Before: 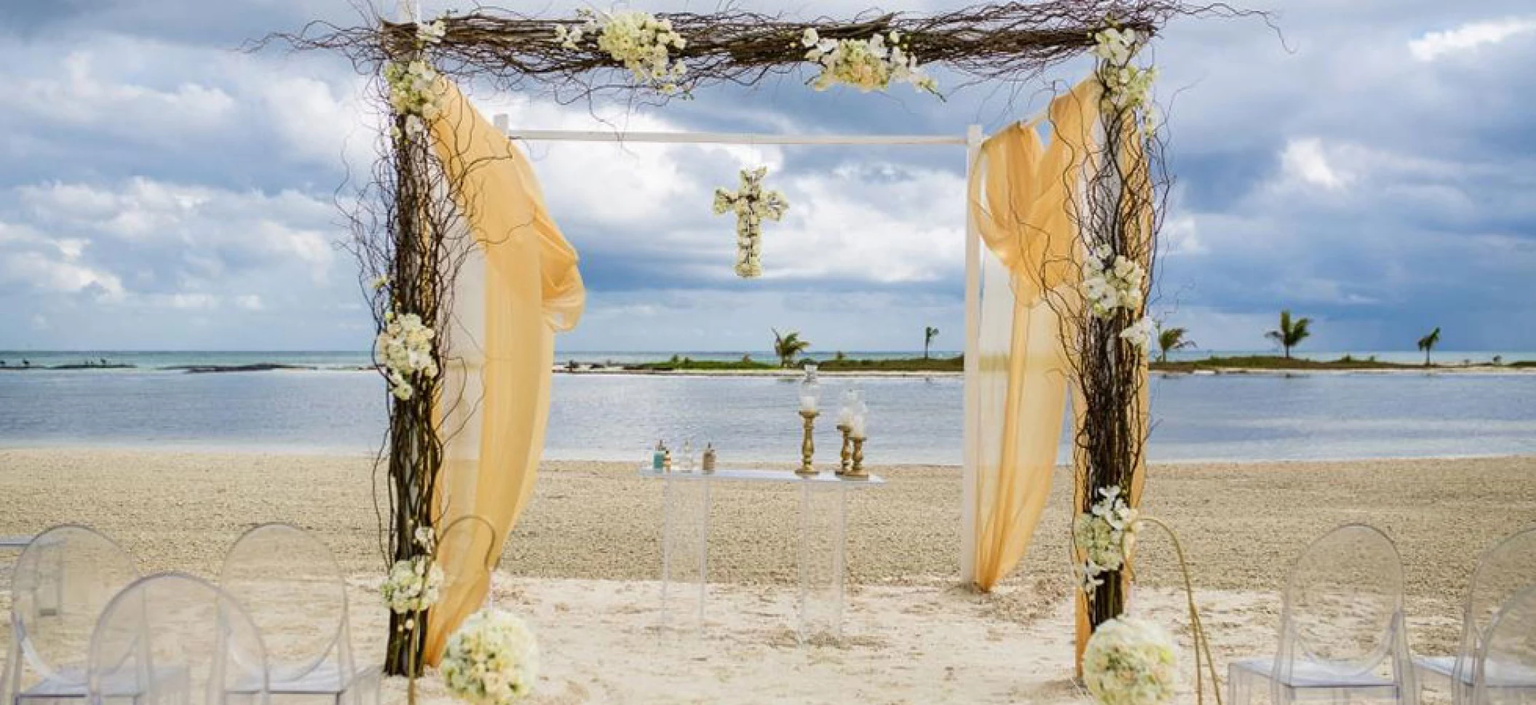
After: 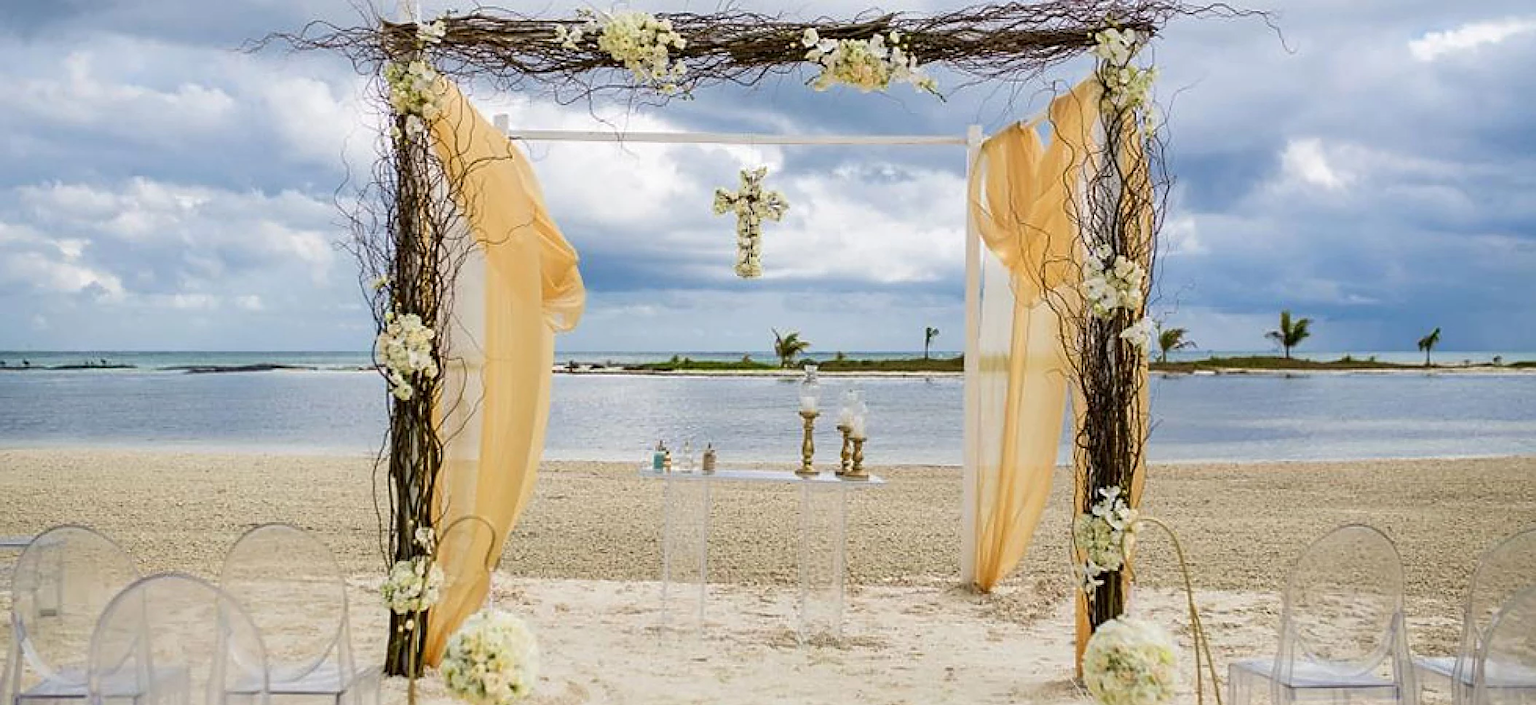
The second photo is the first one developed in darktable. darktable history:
shadows and highlights: shadows 20.45, highlights -19.39, soften with gaussian
sharpen: on, module defaults
